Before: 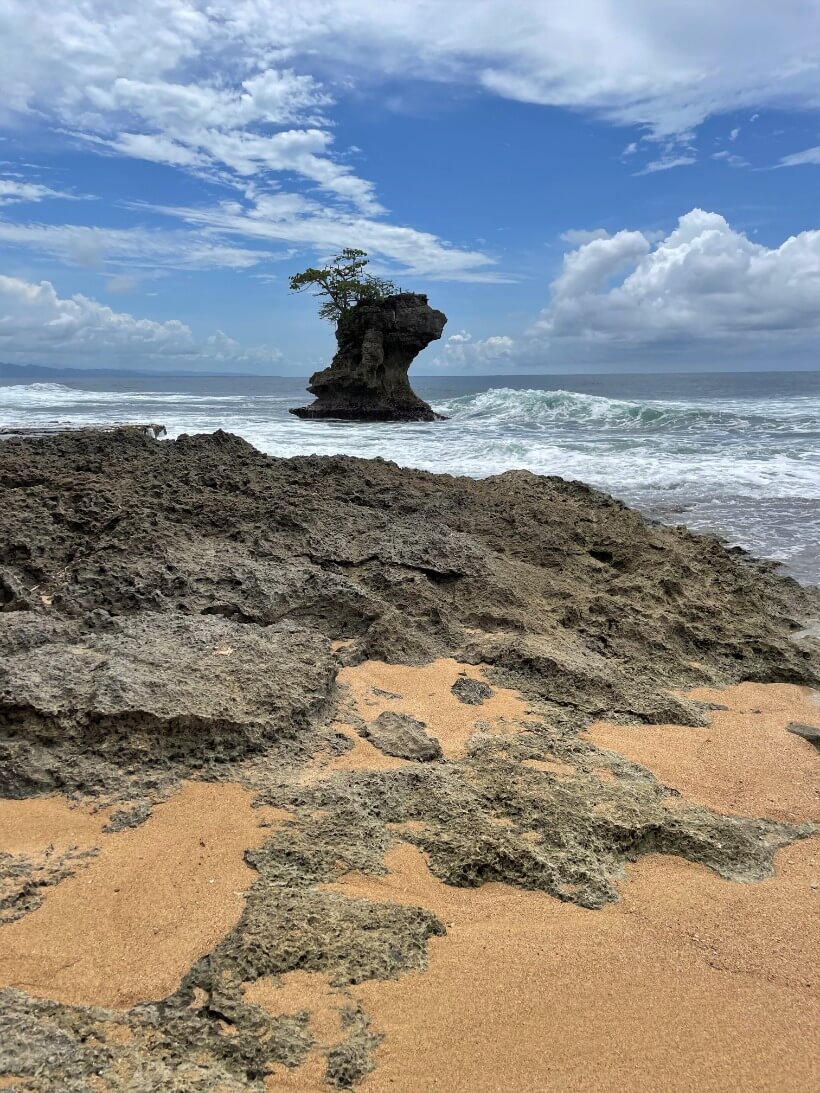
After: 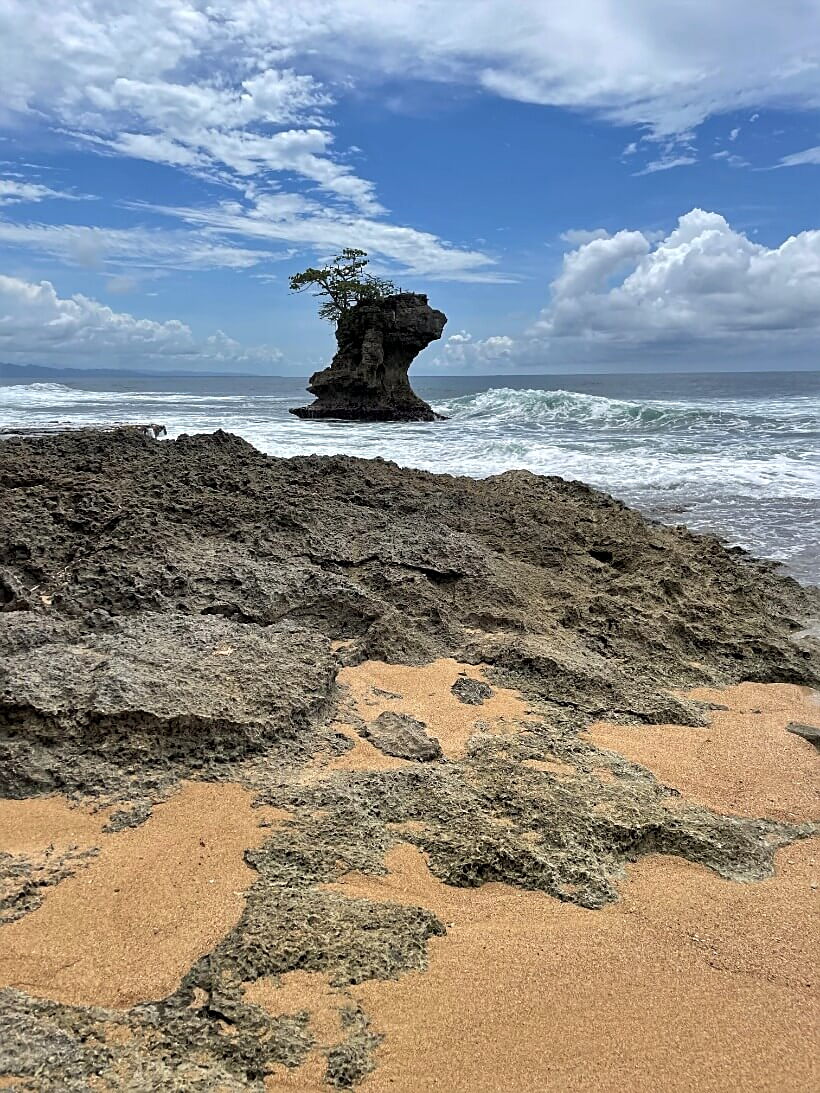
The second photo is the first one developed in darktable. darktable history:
local contrast: highlights 106%, shadows 99%, detail 119%, midtone range 0.2
sharpen: on, module defaults
